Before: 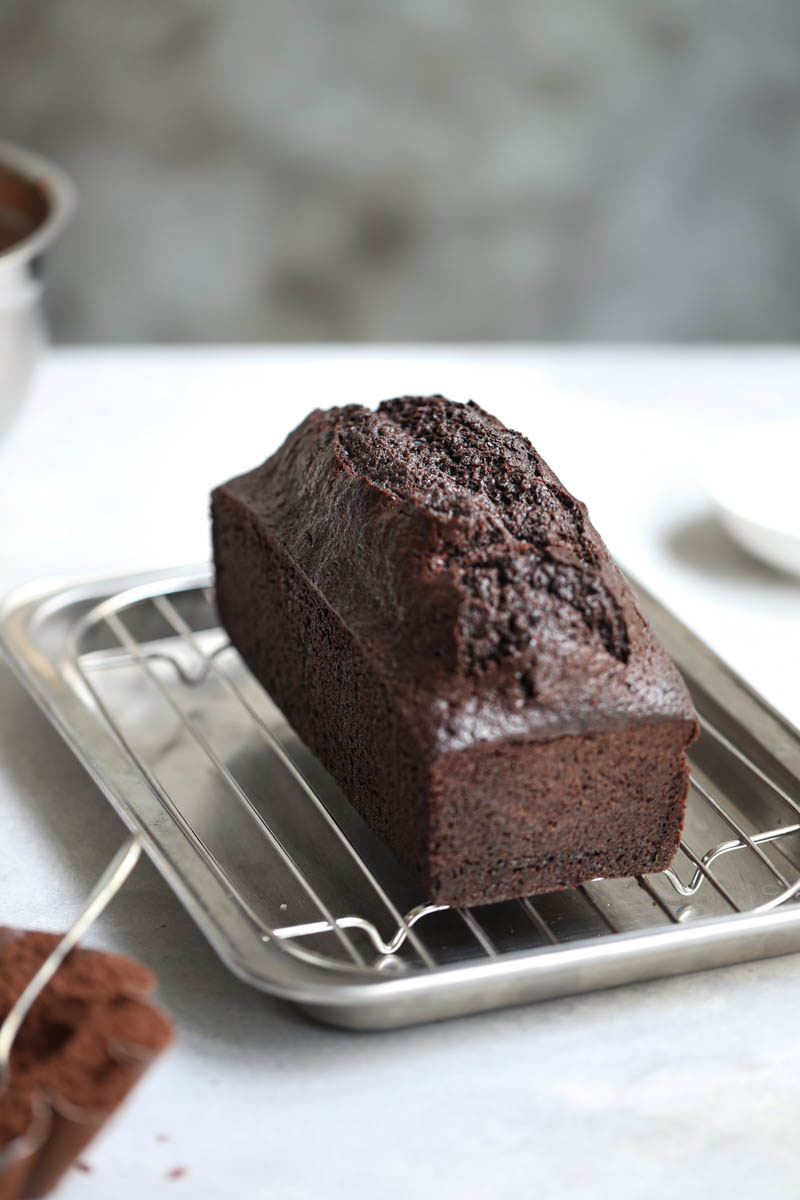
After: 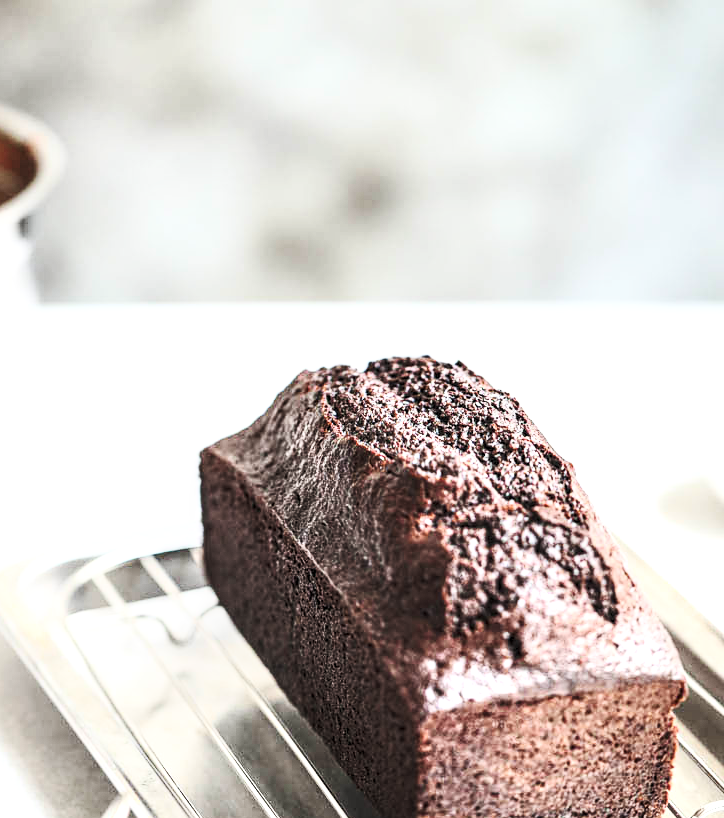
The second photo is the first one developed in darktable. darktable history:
local contrast: highlights 57%, detail 146%
crop: left 1.62%, top 3.383%, right 7.755%, bottom 28.432%
sharpen: amount 0.205
base curve: curves: ch0 [(0, 0) (0.028, 0.03) (0.121, 0.232) (0.46, 0.748) (0.859, 0.968) (1, 1)], preserve colors none
contrast brightness saturation: contrast 0.385, brightness 0.535
tone equalizer: -8 EV -0.54 EV, smoothing diameter 24.95%, edges refinement/feathering 10.58, preserve details guided filter
